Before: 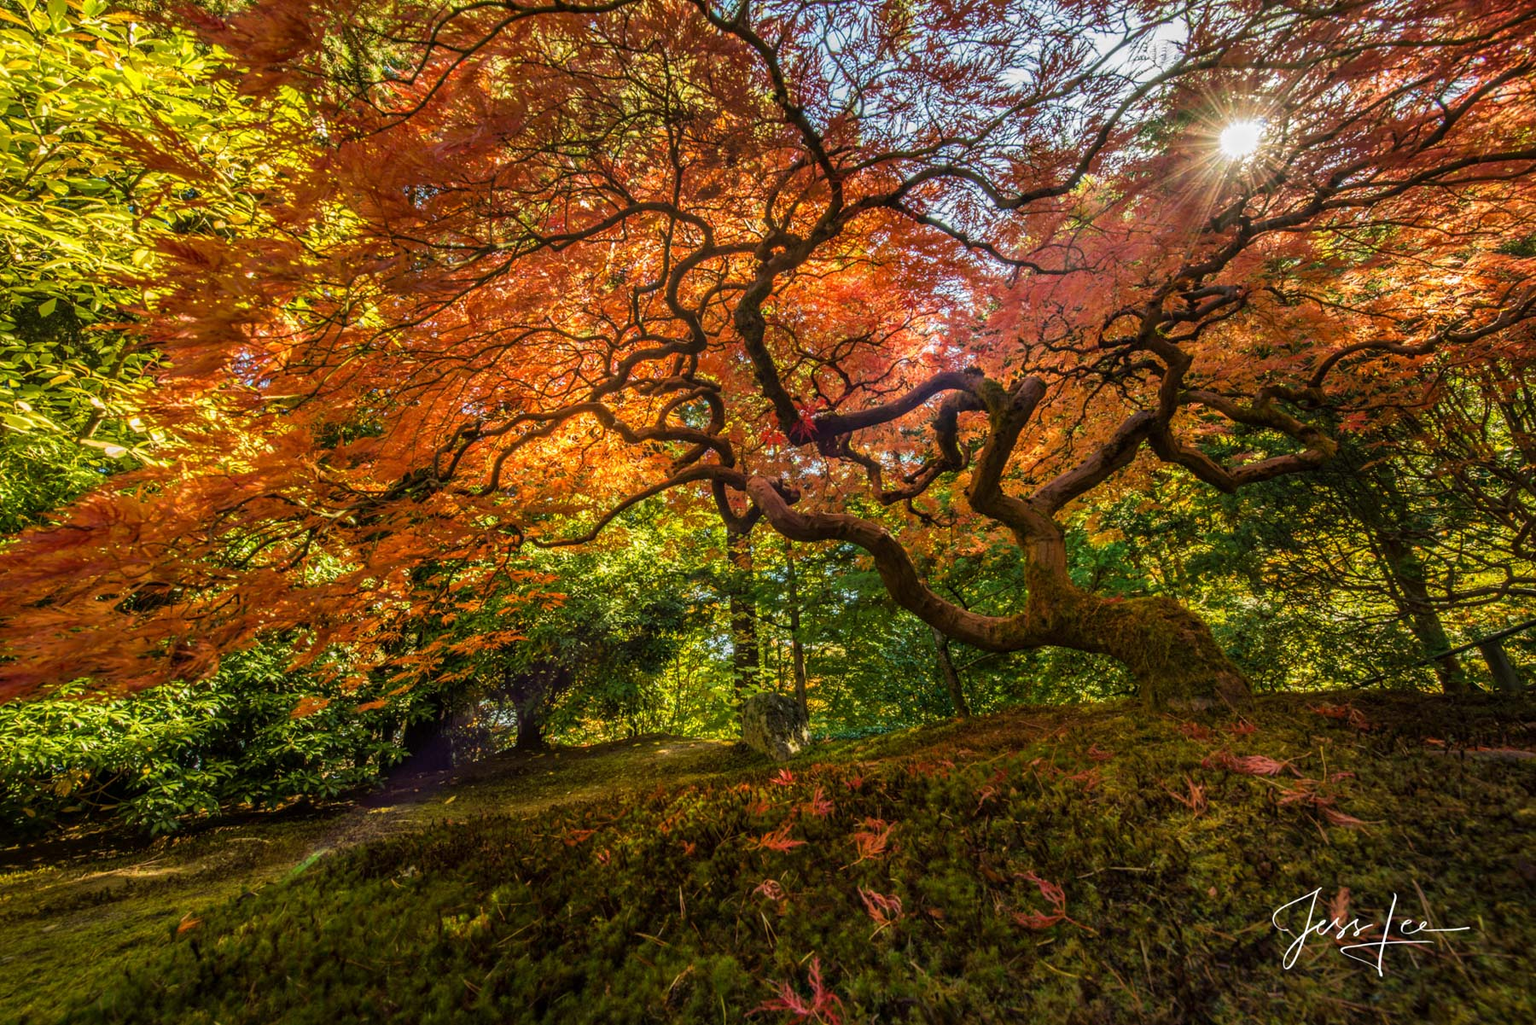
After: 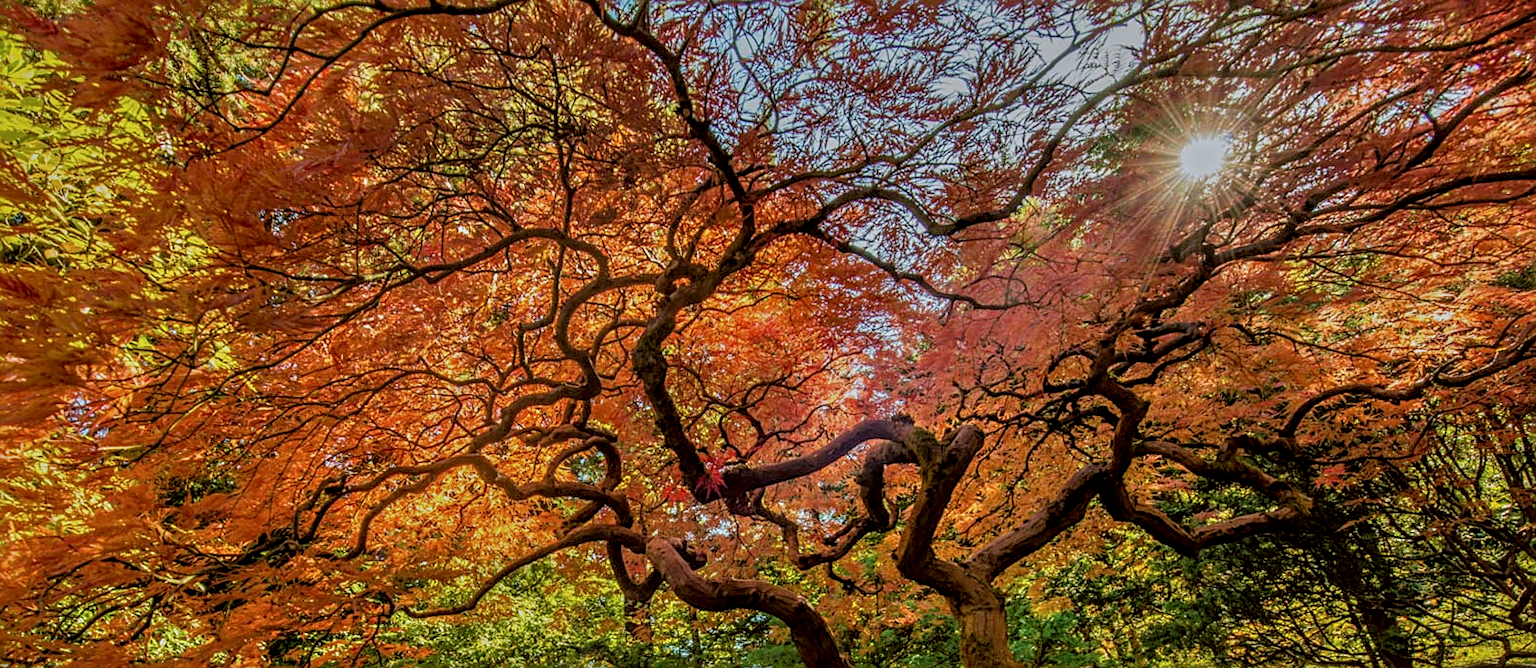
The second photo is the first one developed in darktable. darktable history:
local contrast: highlights 29%, shadows 75%, midtone range 0.749
exposure: exposure -1.488 EV, compensate highlight preservation false
crop and rotate: left 11.359%, bottom 42.188%
sharpen: on, module defaults
color correction: highlights a* -3.42, highlights b* -6.58, shadows a* 3.02, shadows b* 5.27
tone equalizer: -7 EV 0.153 EV, -6 EV 0.596 EV, -5 EV 1.12 EV, -4 EV 1.29 EV, -3 EV 1.12 EV, -2 EV 0.6 EV, -1 EV 0.148 EV
shadows and highlights: on, module defaults
